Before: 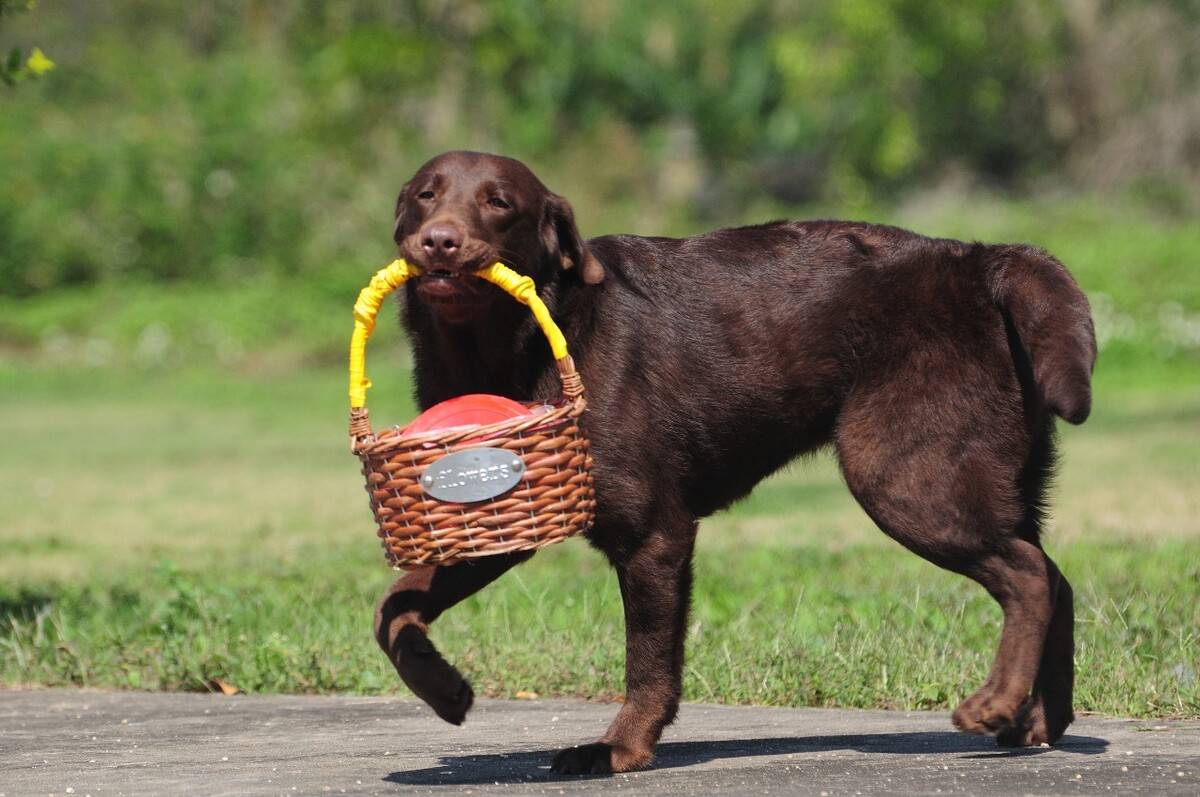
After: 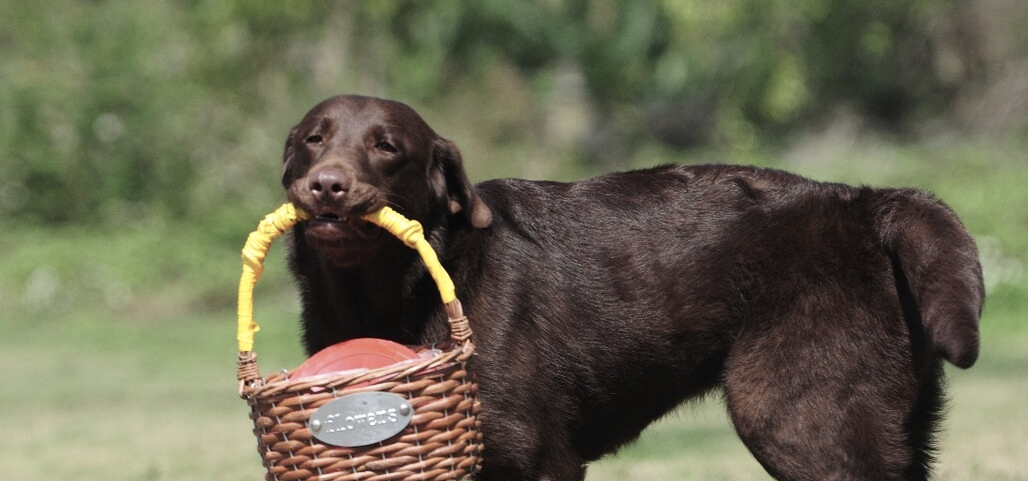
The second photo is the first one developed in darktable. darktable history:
contrast brightness saturation: contrast 0.1, saturation -0.36
crop and rotate: left 9.345%, top 7.22%, right 4.982%, bottom 32.331%
tone equalizer: on, module defaults
